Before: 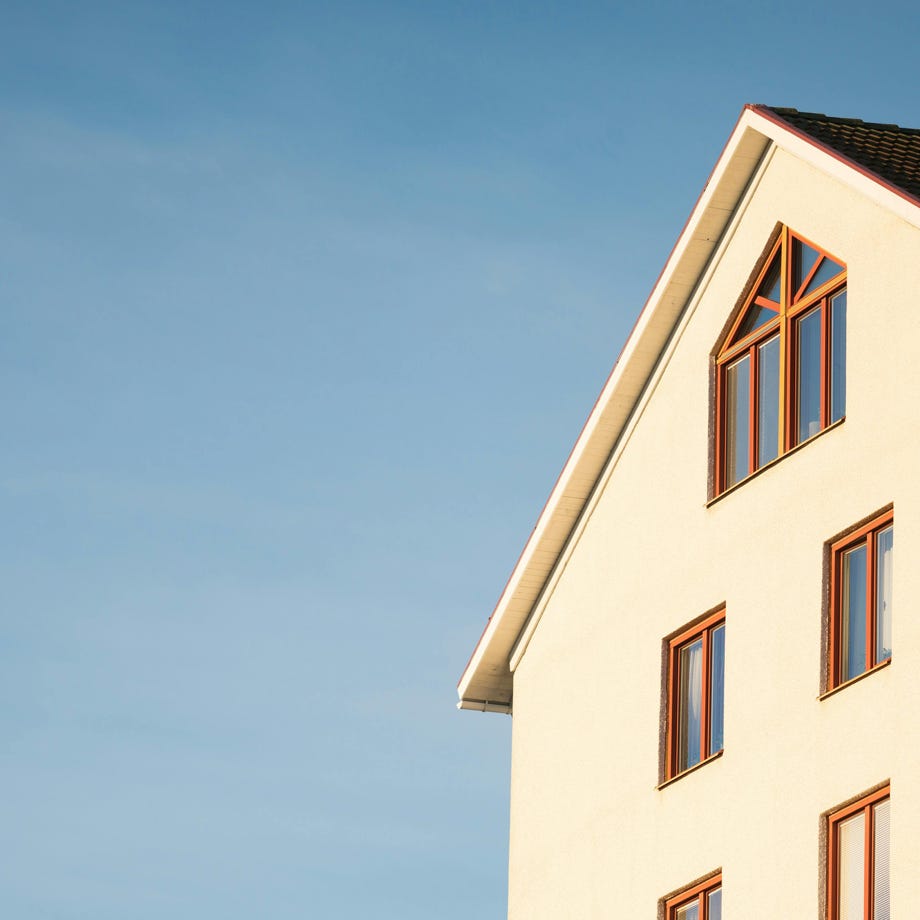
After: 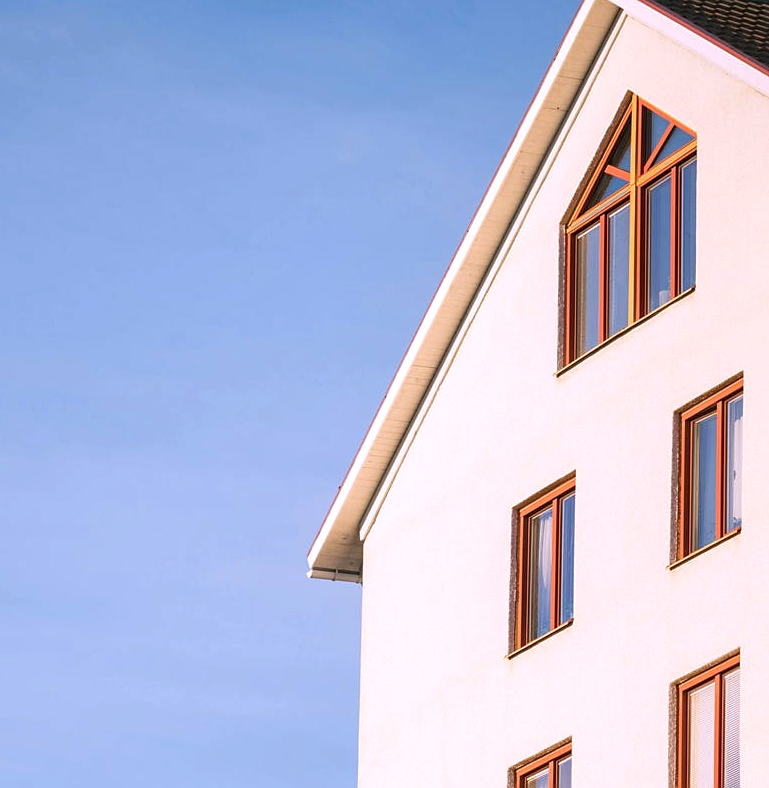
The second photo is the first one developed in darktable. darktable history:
crop: left 16.315%, top 14.246%
sharpen: radius 1.559, amount 0.373, threshold 1.271
white balance: red 1.042, blue 1.17
local contrast: on, module defaults
